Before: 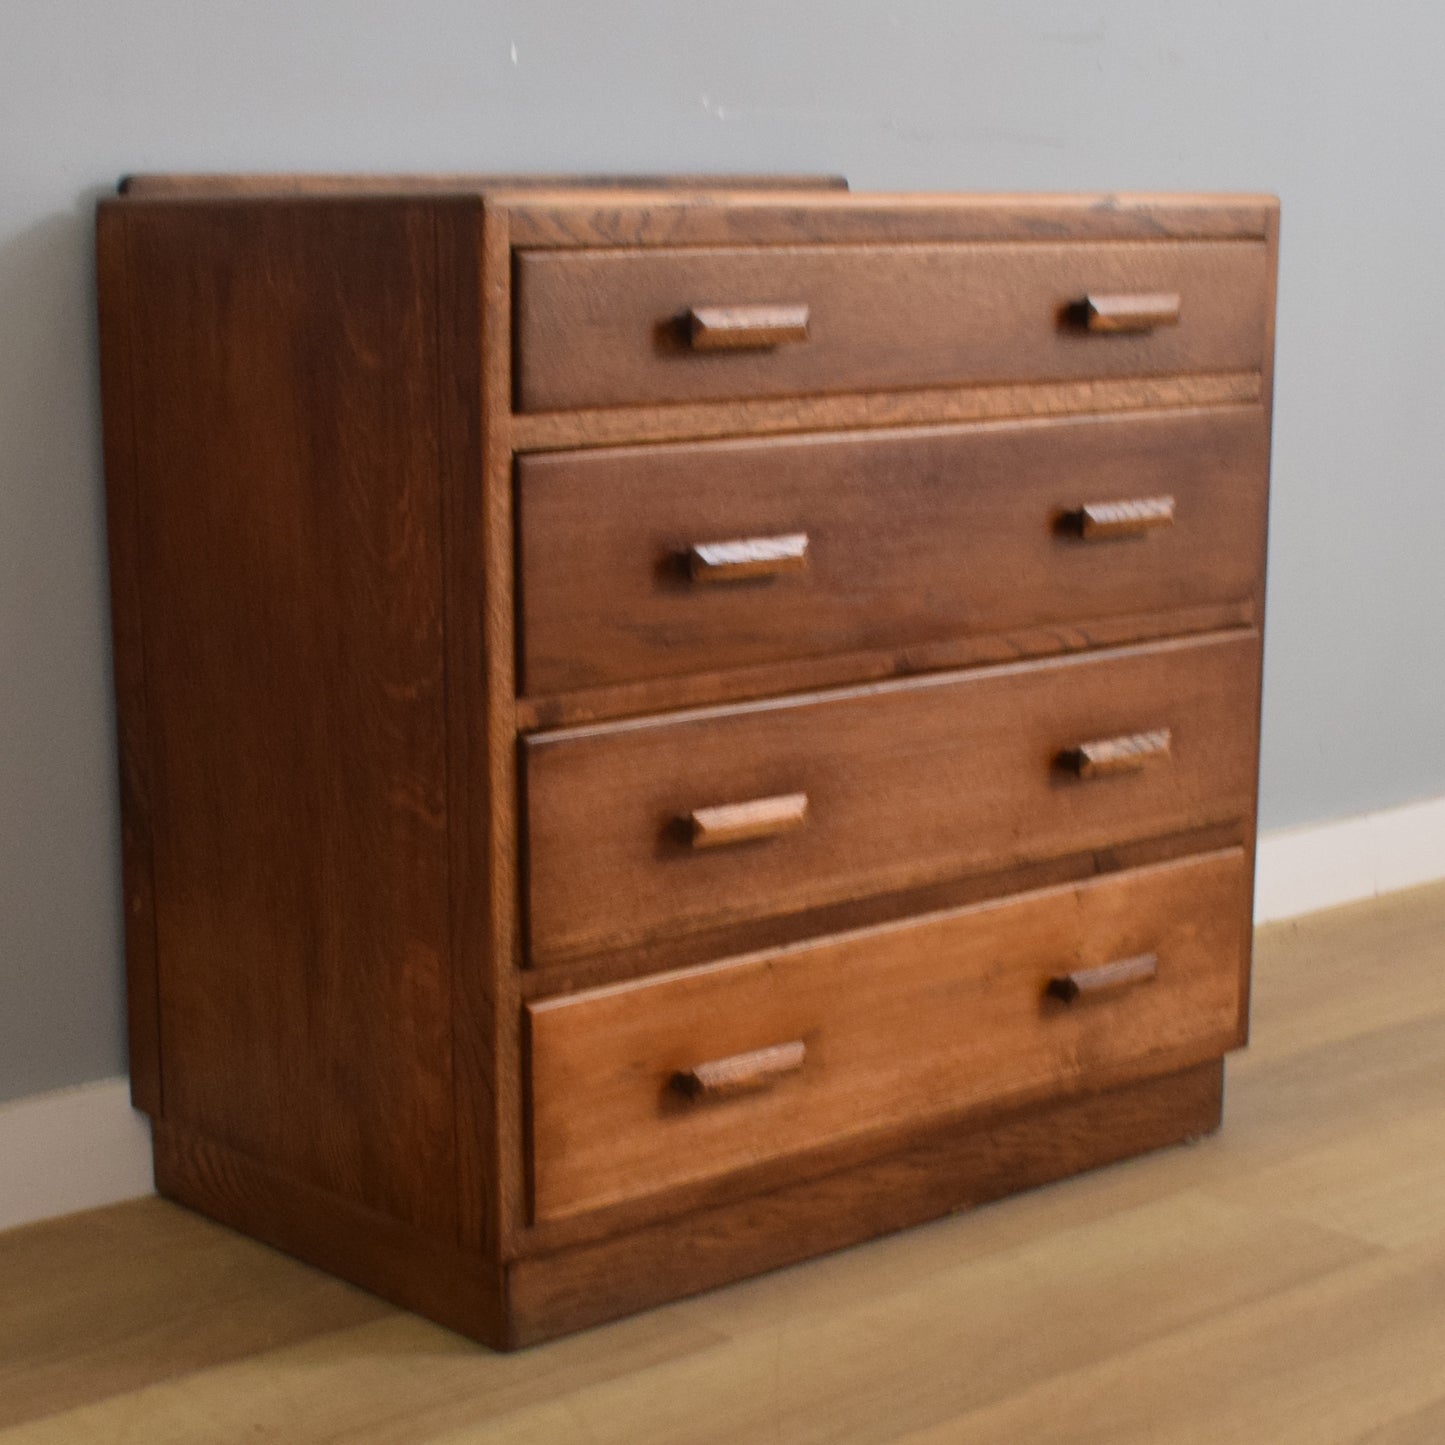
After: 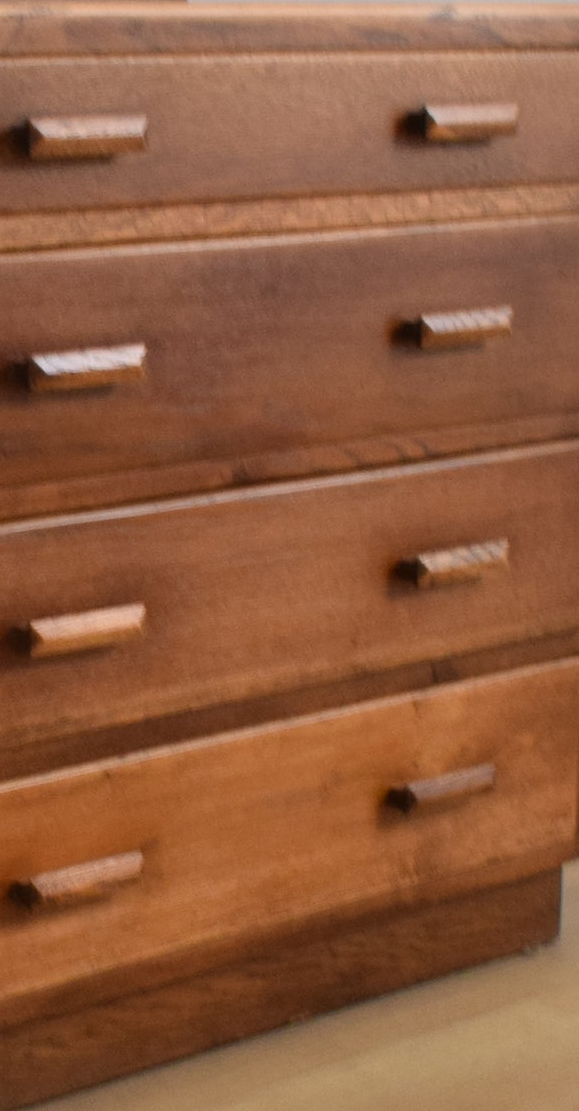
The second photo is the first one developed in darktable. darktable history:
crop: left 45.83%, top 13.182%, right 14.091%, bottom 9.878%
